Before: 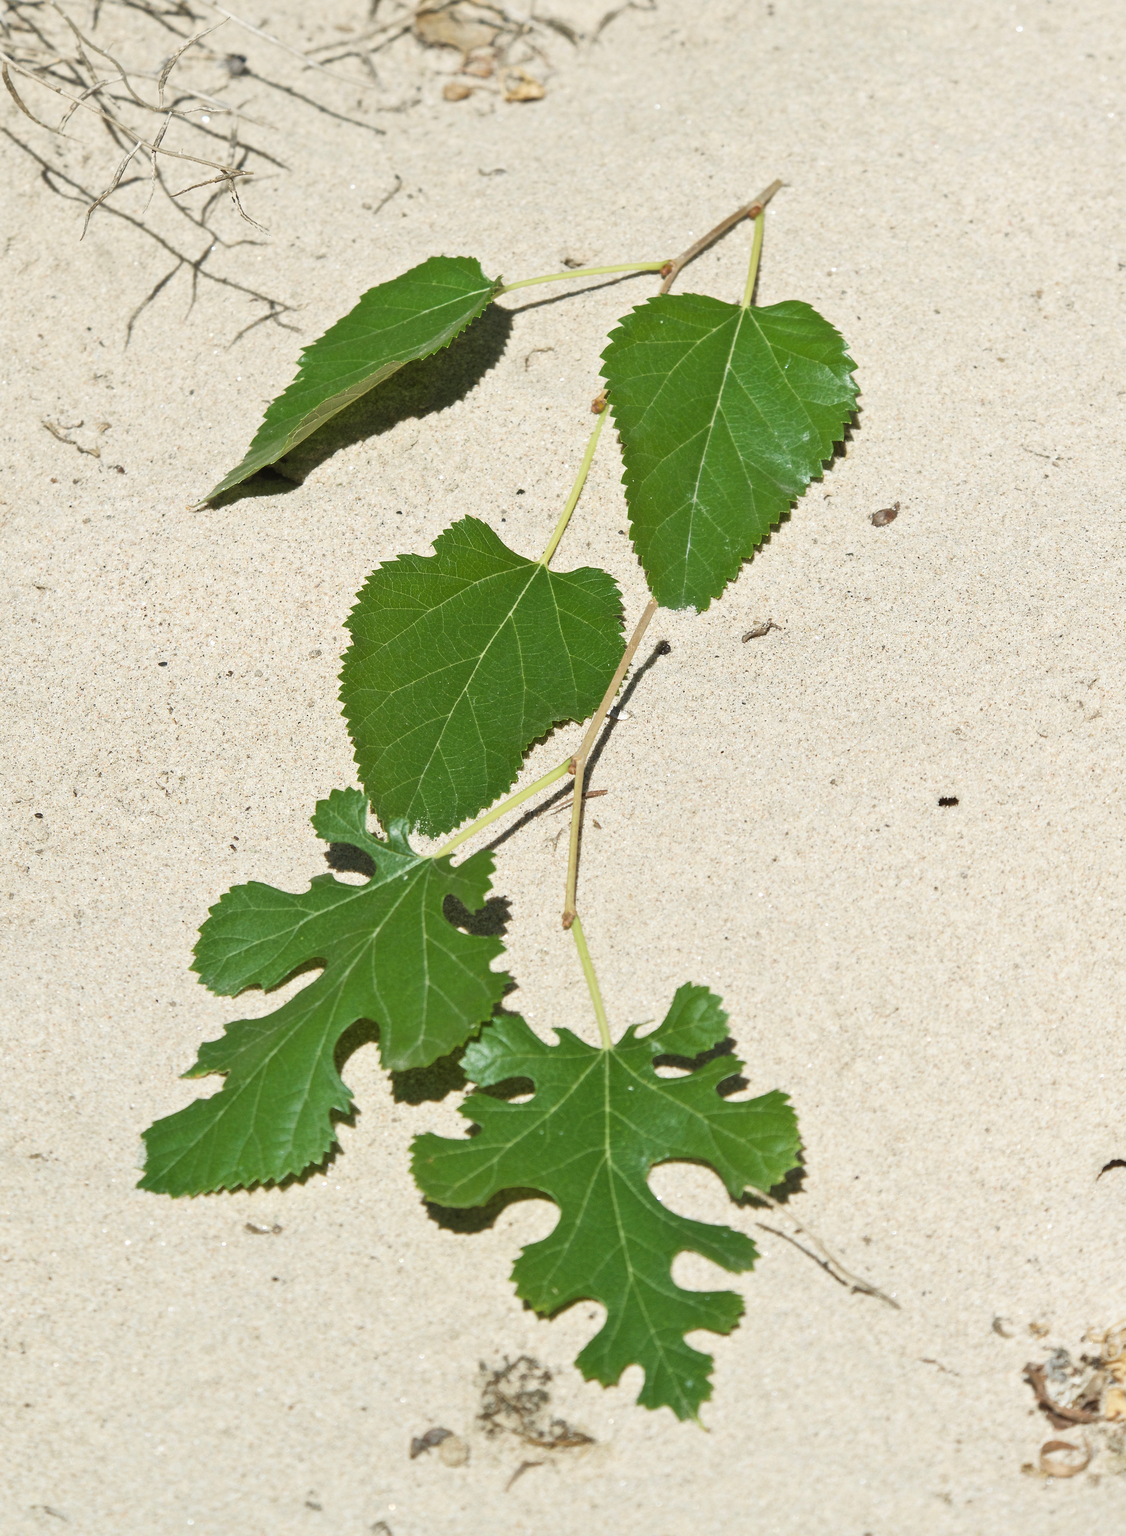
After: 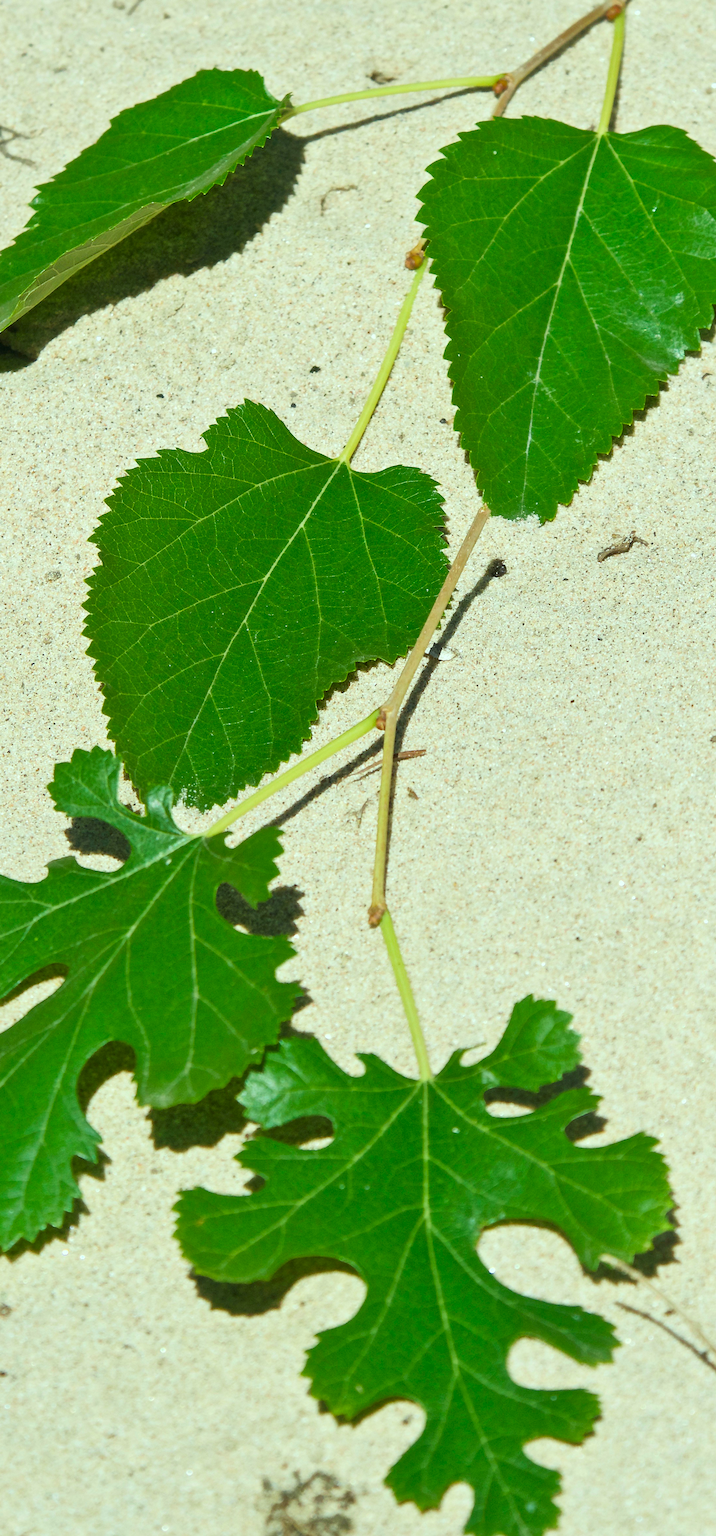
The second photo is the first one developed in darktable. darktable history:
crop and rotate: angle 0.019°, left 24.33%, top 13.174%, right 25.73%, bottom 8.403%
color correction: highlights a* -7.46, highlights b* 1.06, shadows a* -3.15, saturation 1.42
